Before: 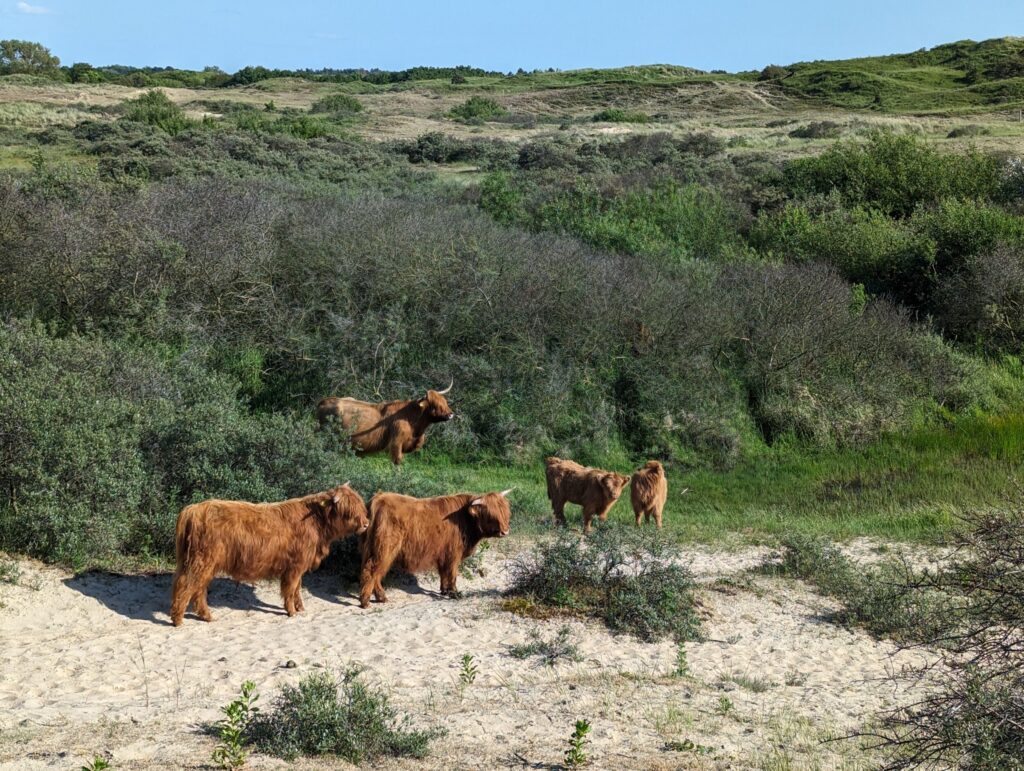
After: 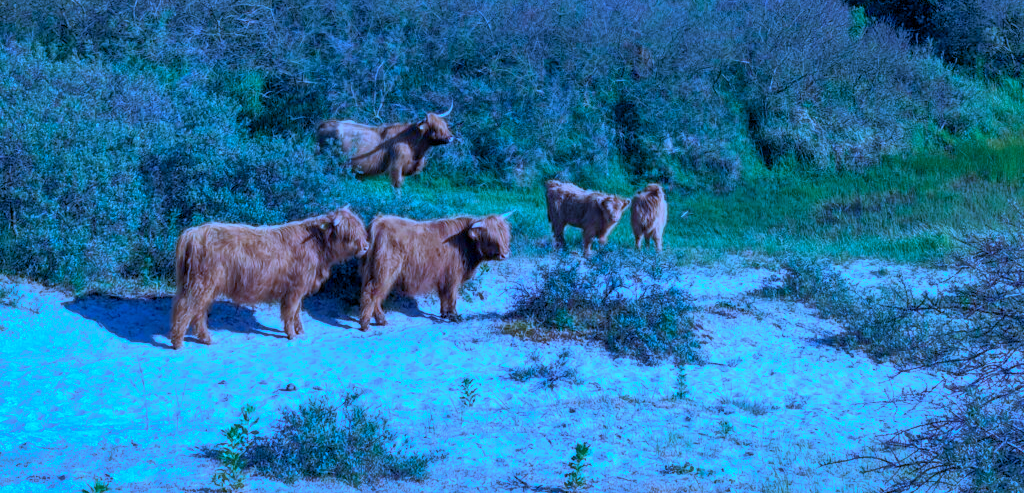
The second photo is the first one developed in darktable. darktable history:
crop and rotate: top 35.992%
color calibration: illuminant as shot in camera, x 0.483, y 0.43, temperature 2441.64 K
shadows and highlights: shadows 59.75, highlights -59.86
local contrast: highlights 61%, shadows 109%, detail 106%, midtone range 0.523
